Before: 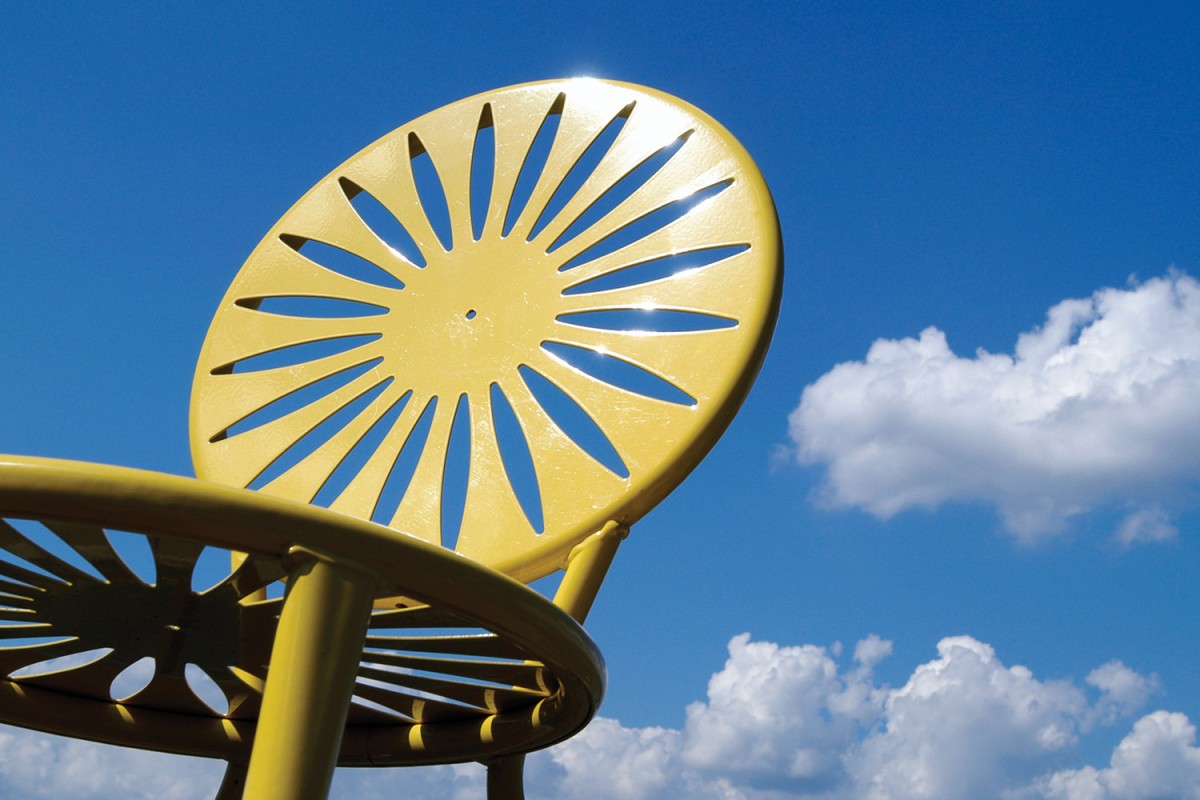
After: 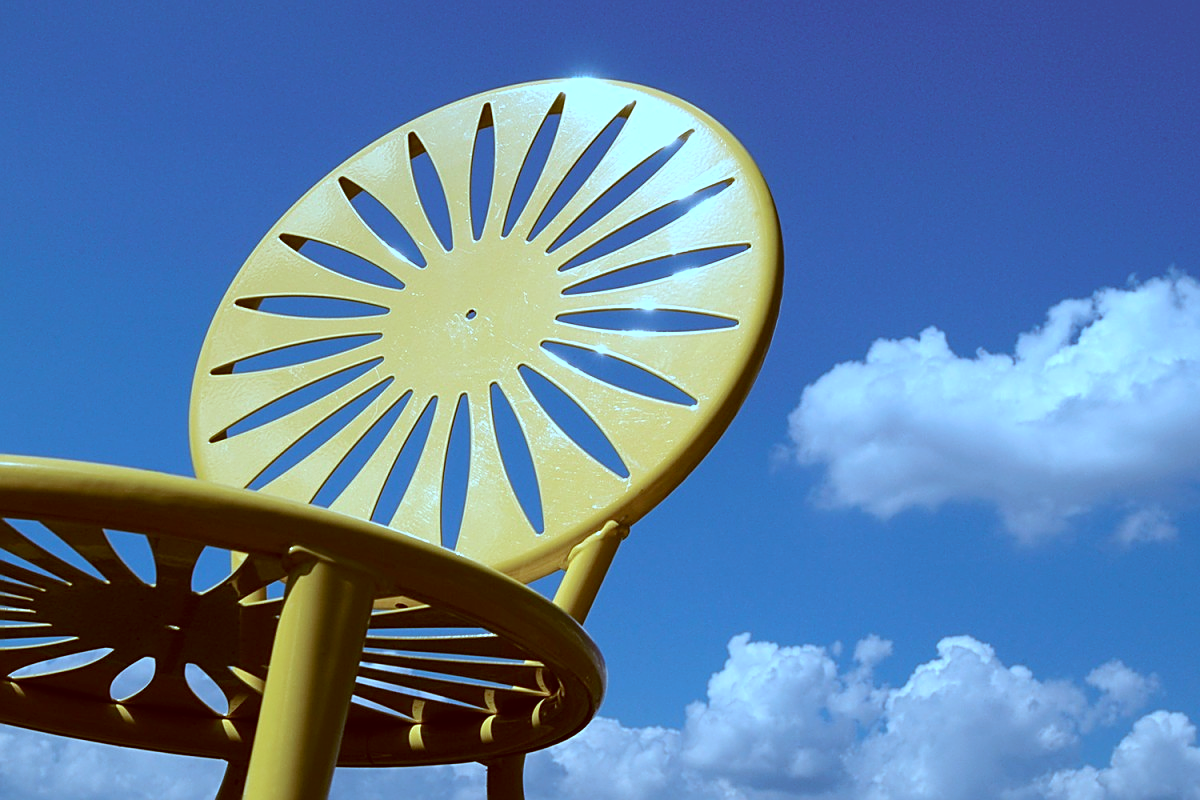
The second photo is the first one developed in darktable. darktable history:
color calibration: illuminant custom, x 0.373, y 0.388, temperature 4269.97 K
sharpen: on, module defaults
color correction: highlights a* -14.62, highlights b* -16.22, shadows a* 10.12, shadows b* 29.4
